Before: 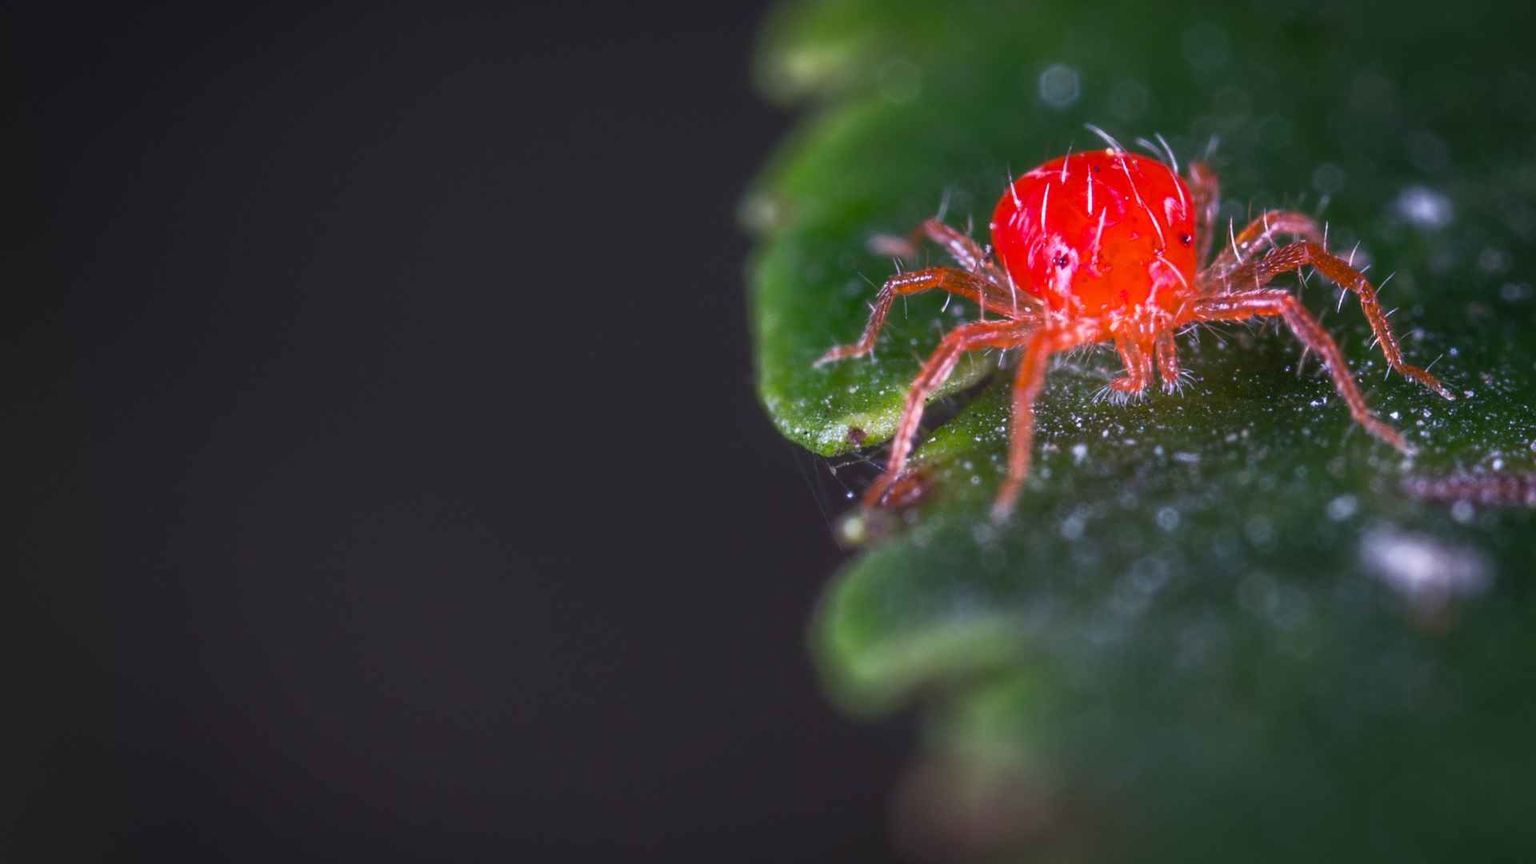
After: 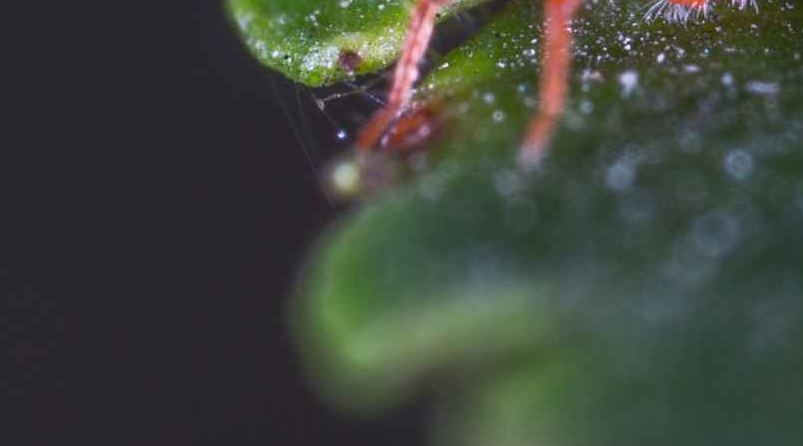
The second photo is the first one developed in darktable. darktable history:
crop: left 37.597%, top 44.845%, right 20.575%, bottom 13.85%
